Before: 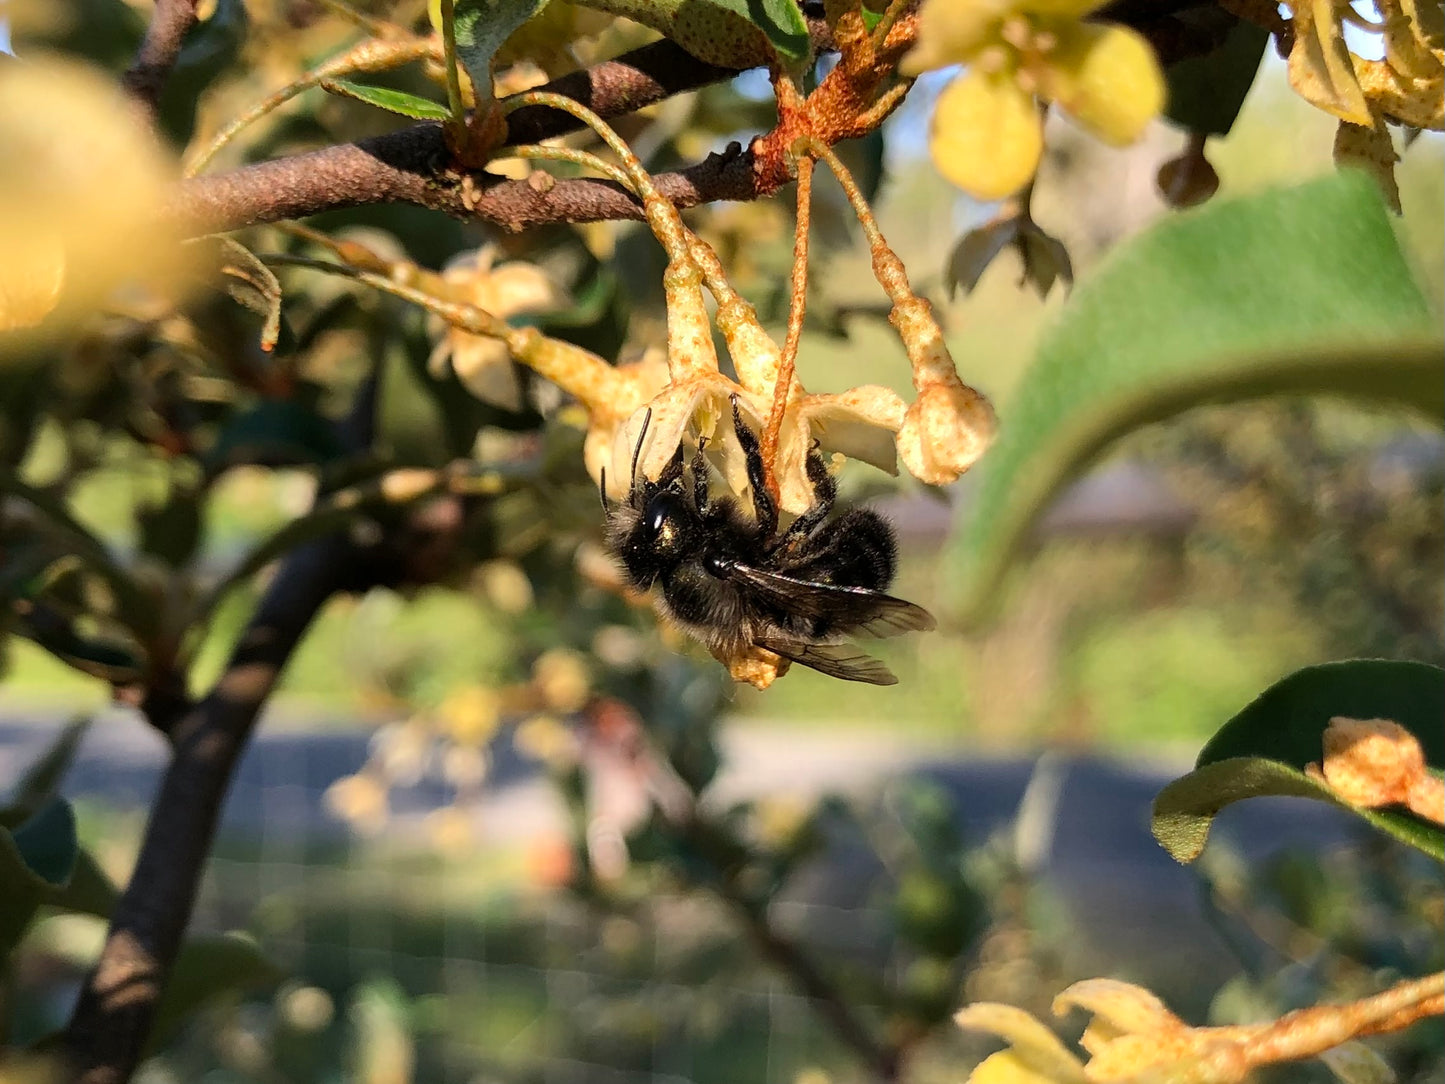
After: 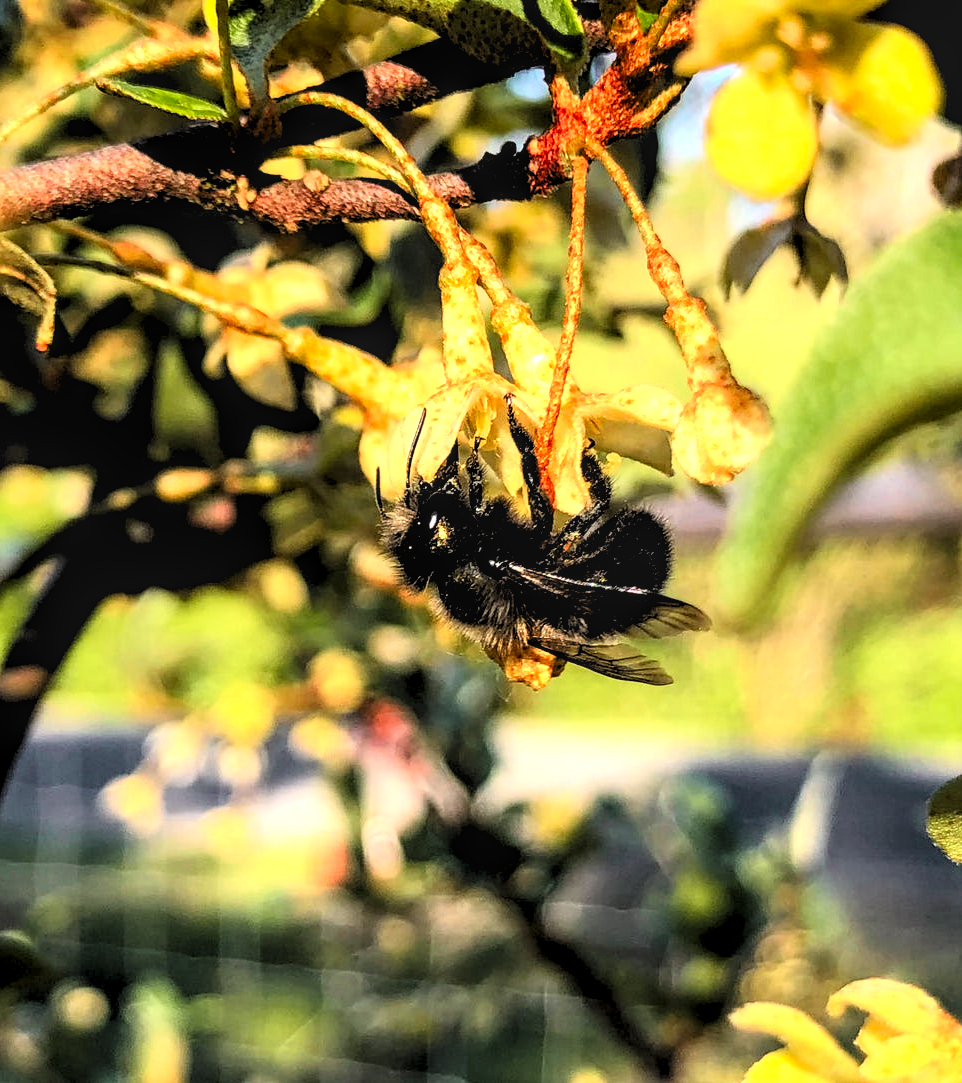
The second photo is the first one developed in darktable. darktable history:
crop and rotate: left 15.603%, right 17.771%
local contrast: on, module defaults
levels: levels [0.182, 0.542, 0.902]
tone curve: curves: ch0 [(0, 0.005) (0.103, 0.097) (0.18, 0.22) (0.378, 0.482) (0.504, 0.631) (0.663, 0.801) (0.834, 0.914) (1, 0.971)]; ch1 [(0, 0) (0.172, 0.123) (0.324, 0.253) (0.396, 0.388) (0.478, 0.461) (0.499, 0.498) (0.522, 0.528) (0.604, 0.692) (0.704, 0.818) (1, 1)]; ch2 [(0, 0) (0.411, 0.424) (0.496, 0.5) (0.515, 0.519) (0.555, 0.585) (0.628, 0.703) (1, 1)], color space Lab, independent channels, preserve colors none
